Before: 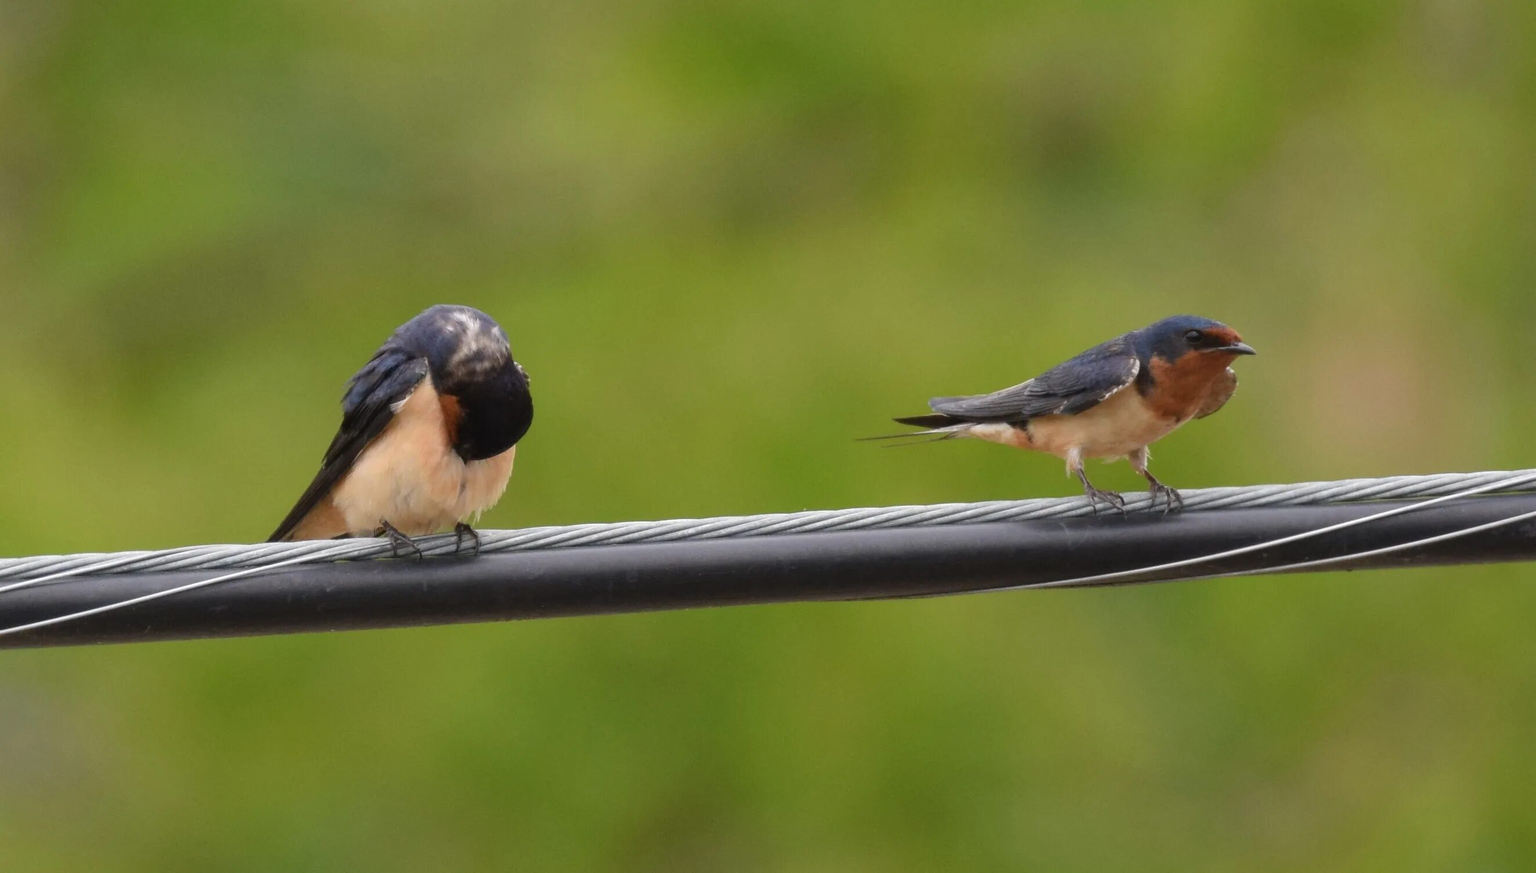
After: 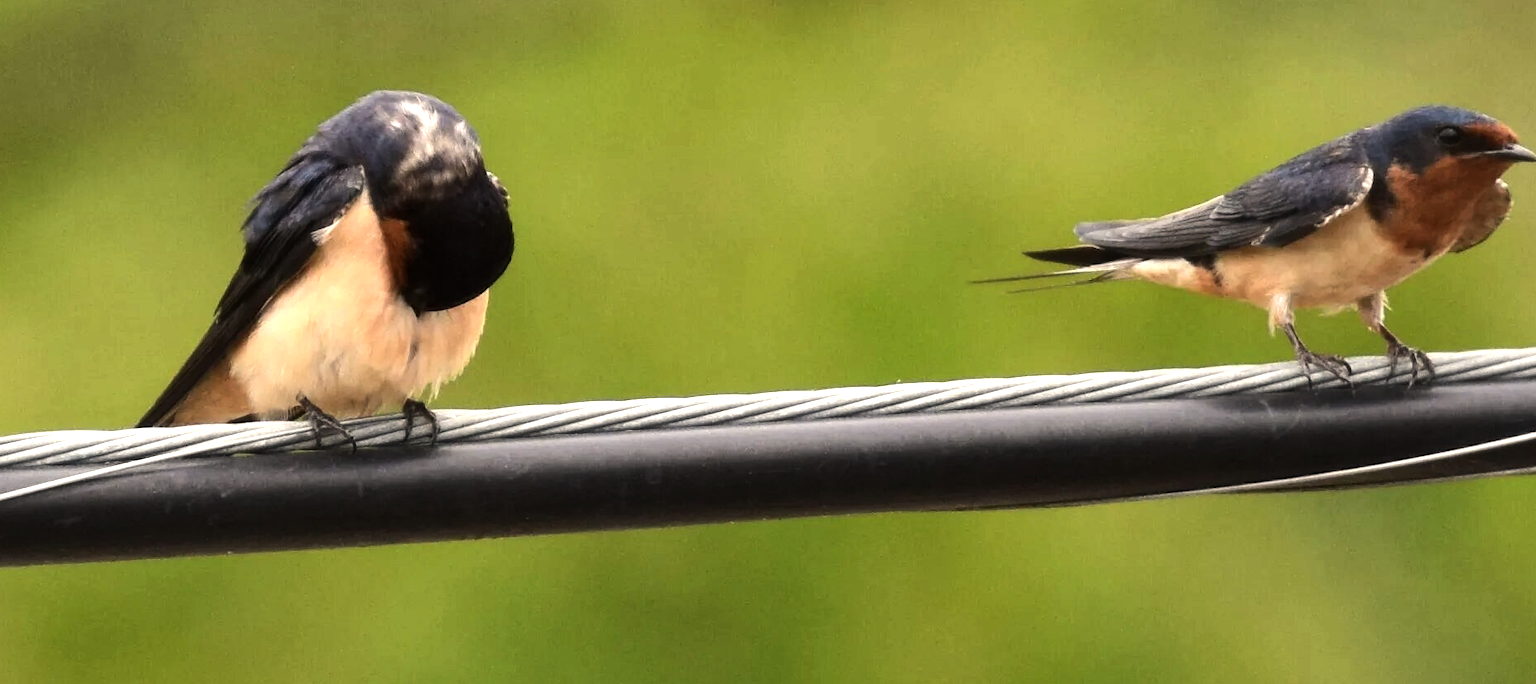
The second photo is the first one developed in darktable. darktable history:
contrast equalizer: octaves 7, y [[0.6 ×6], [0.55 ×6], [0 ×6], [0 ×6], [0 ×6]], mix -0.2
crop: left 11.123%, top 27.61%, right 18.3%, bottom 17.034%
local contrast: highlights 100%, shadows 100%, detail 120%, midtone range 0.2
white balance: red 1.045, blue 0.932
tone equalizer: -8 EV -1.08 EV, -7 EV -1.01 EV, -6 EV -0.867 EV, -5 EV -0.578 EV, -3 EV 0.578 EV, -2 EV 0.867 EV, -1 EV 1.01 EV, +0 EV 1.08 EV, edges refinement/feathering 500, mask exposure compensation -1.57 EV, preserve details no
